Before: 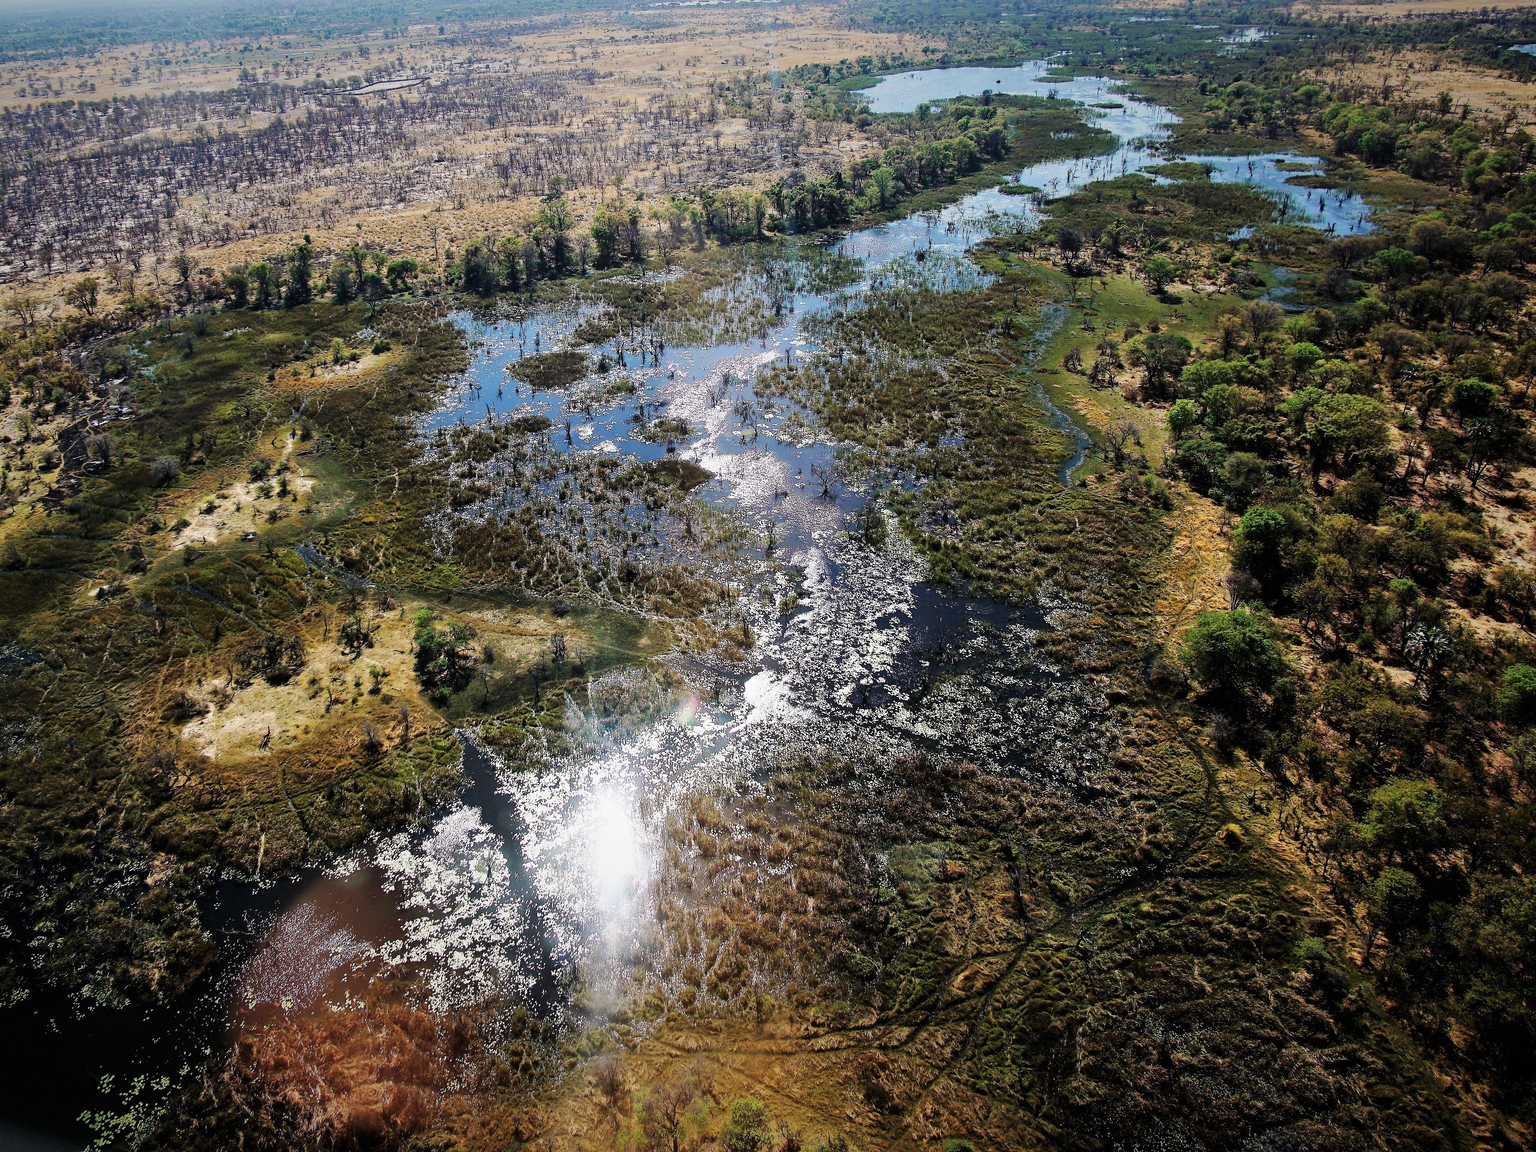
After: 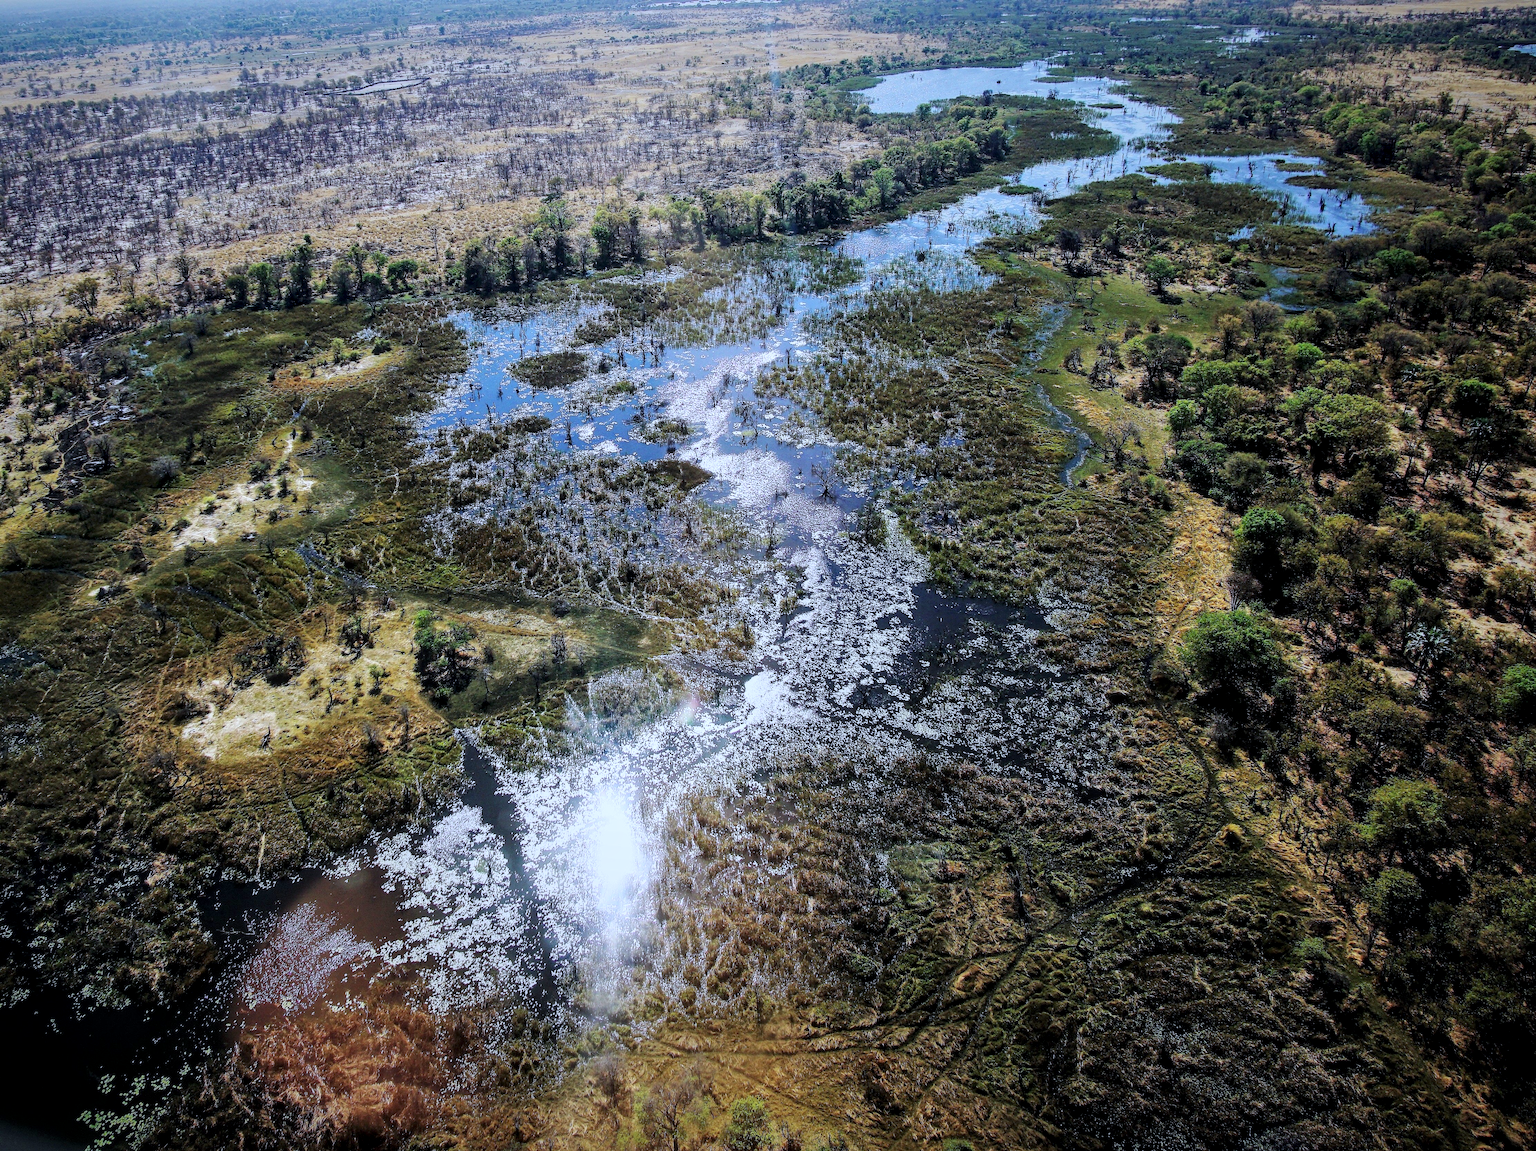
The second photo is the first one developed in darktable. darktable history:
white balance: red 0.926, green 1.003, blue 1.133
local contrast: on, module defaults
